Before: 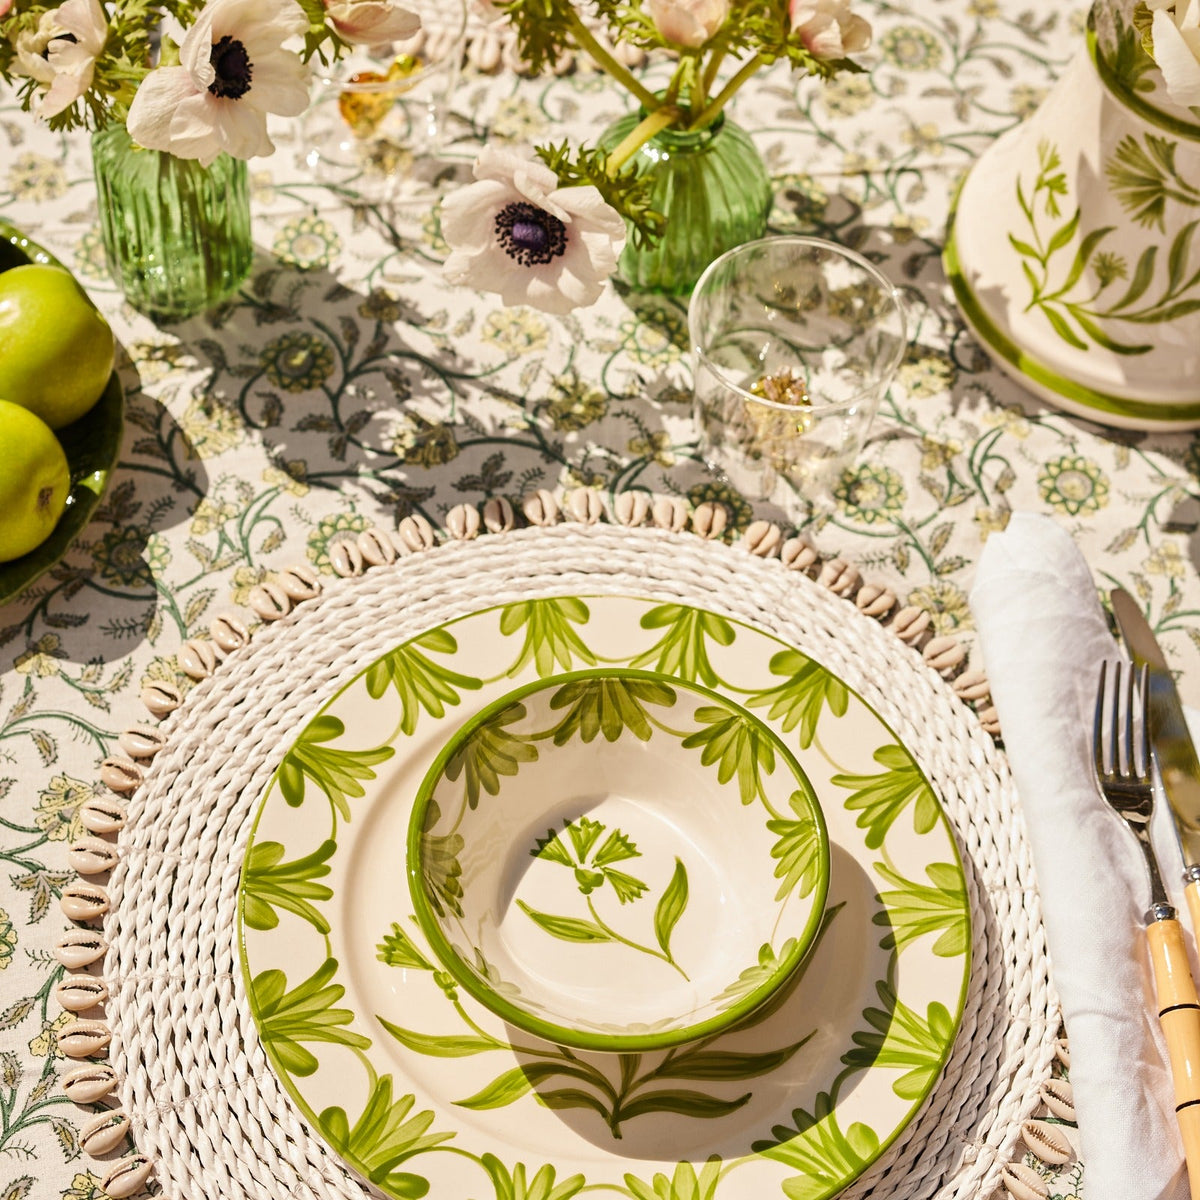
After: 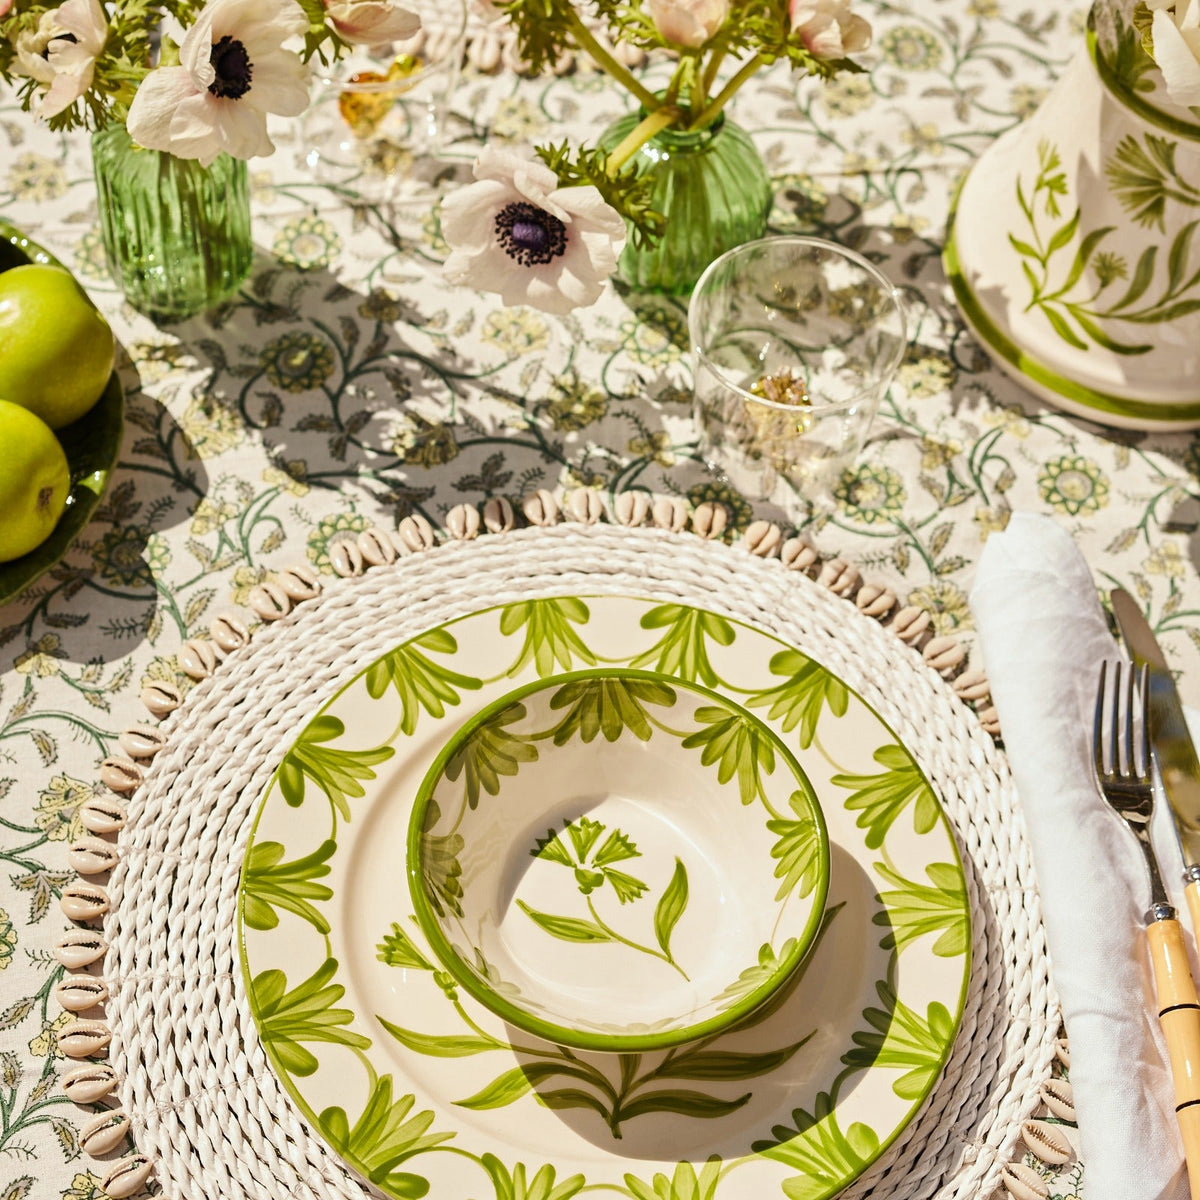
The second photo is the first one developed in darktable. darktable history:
white balance: red 0.978, blue 0.999
tone equalizer: on, module defaults
